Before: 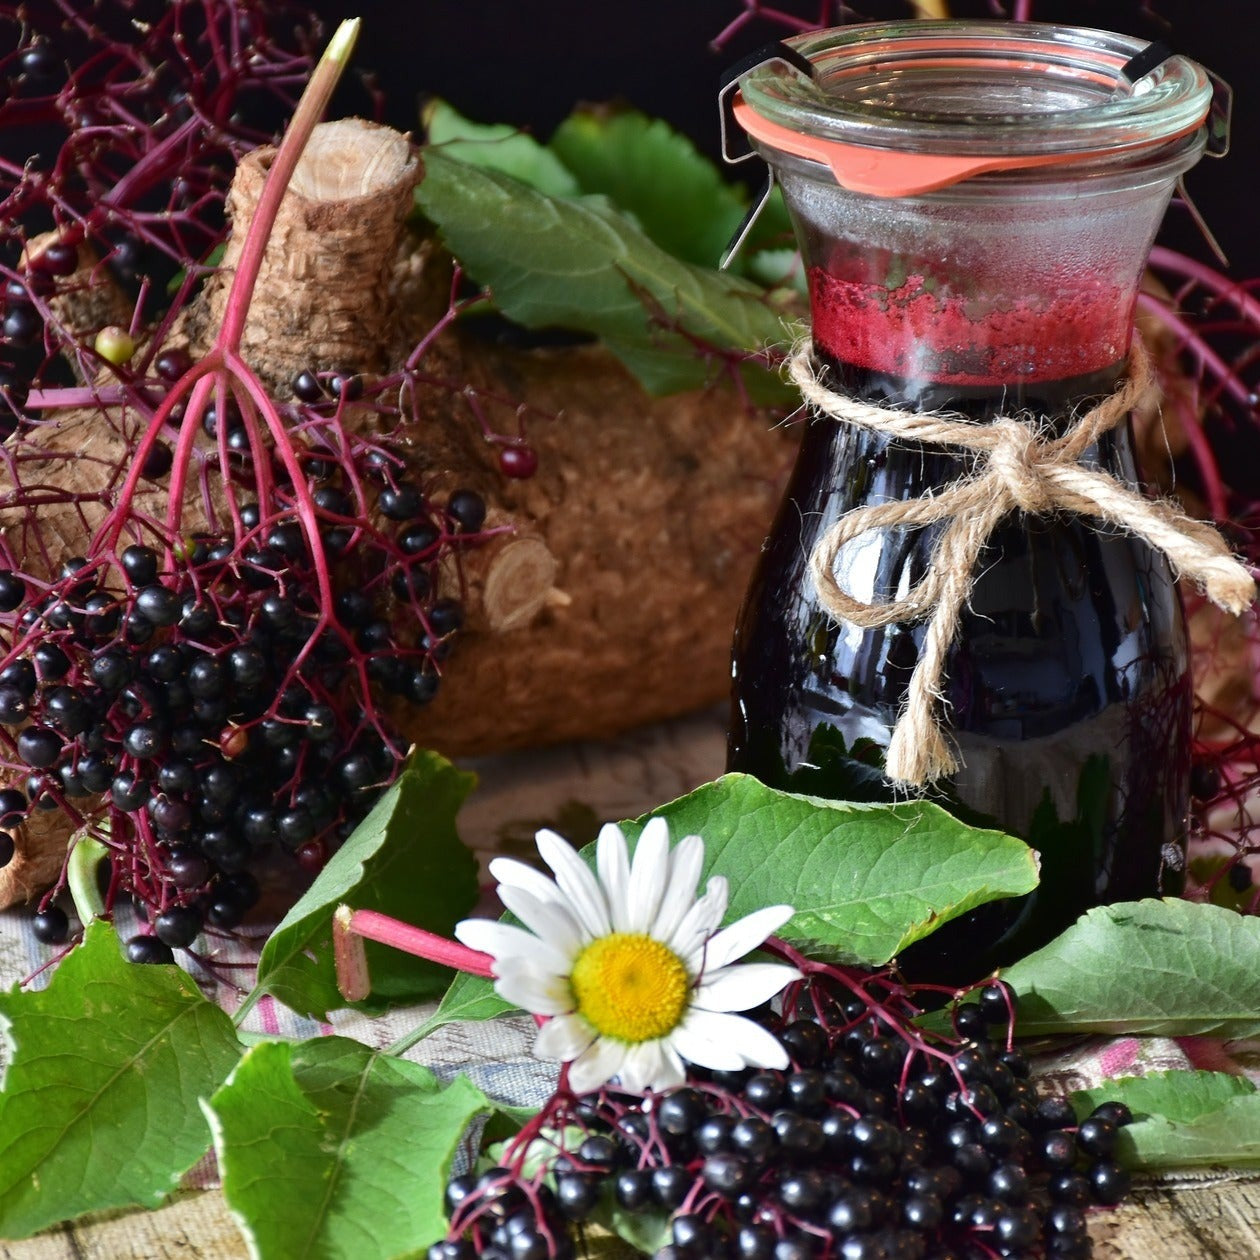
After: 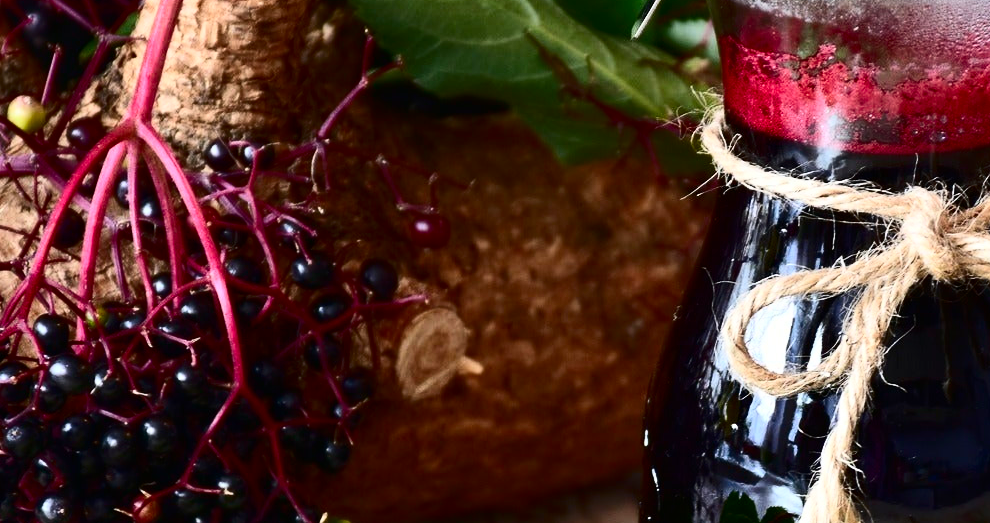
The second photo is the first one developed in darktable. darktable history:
crop: left 7.036%, top 18.398%, right 14.379%, bottom 40.043%
contrast brightness saturation: contrast 0.4, brightness 0.05, saturation 0.25
